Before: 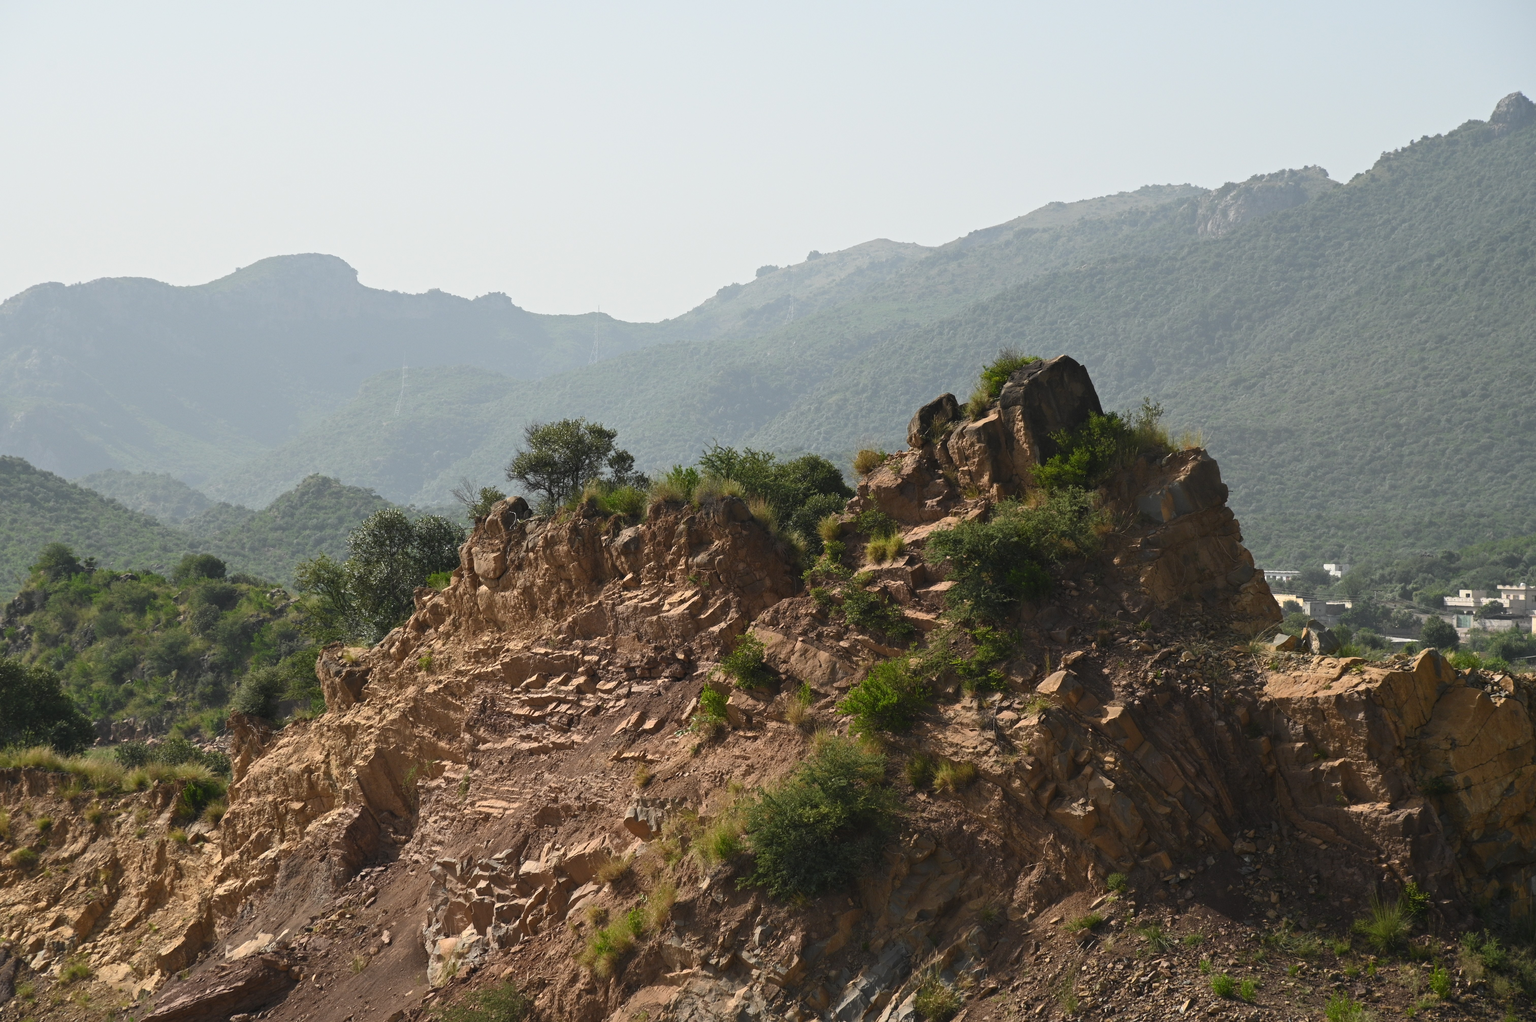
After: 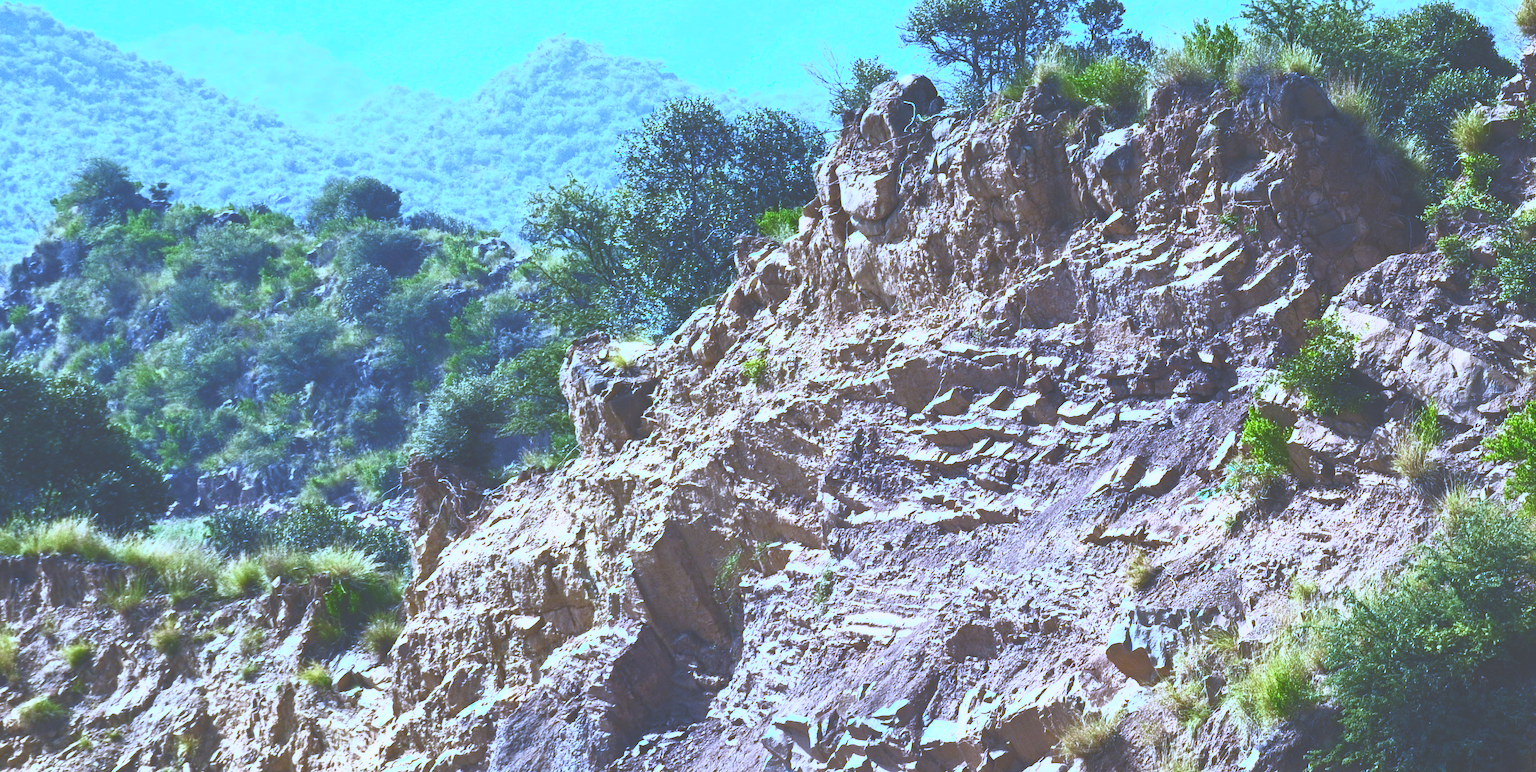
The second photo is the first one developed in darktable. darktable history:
crop: top 44.483%, right 43.593%, bottom 12.892%
contrast brightness saturation: contrast 1, brightness 1, saturation 1
exposure: black level correction -0.03, compensate highlight preservation false
white balance: red 0.766, blue 1.537
